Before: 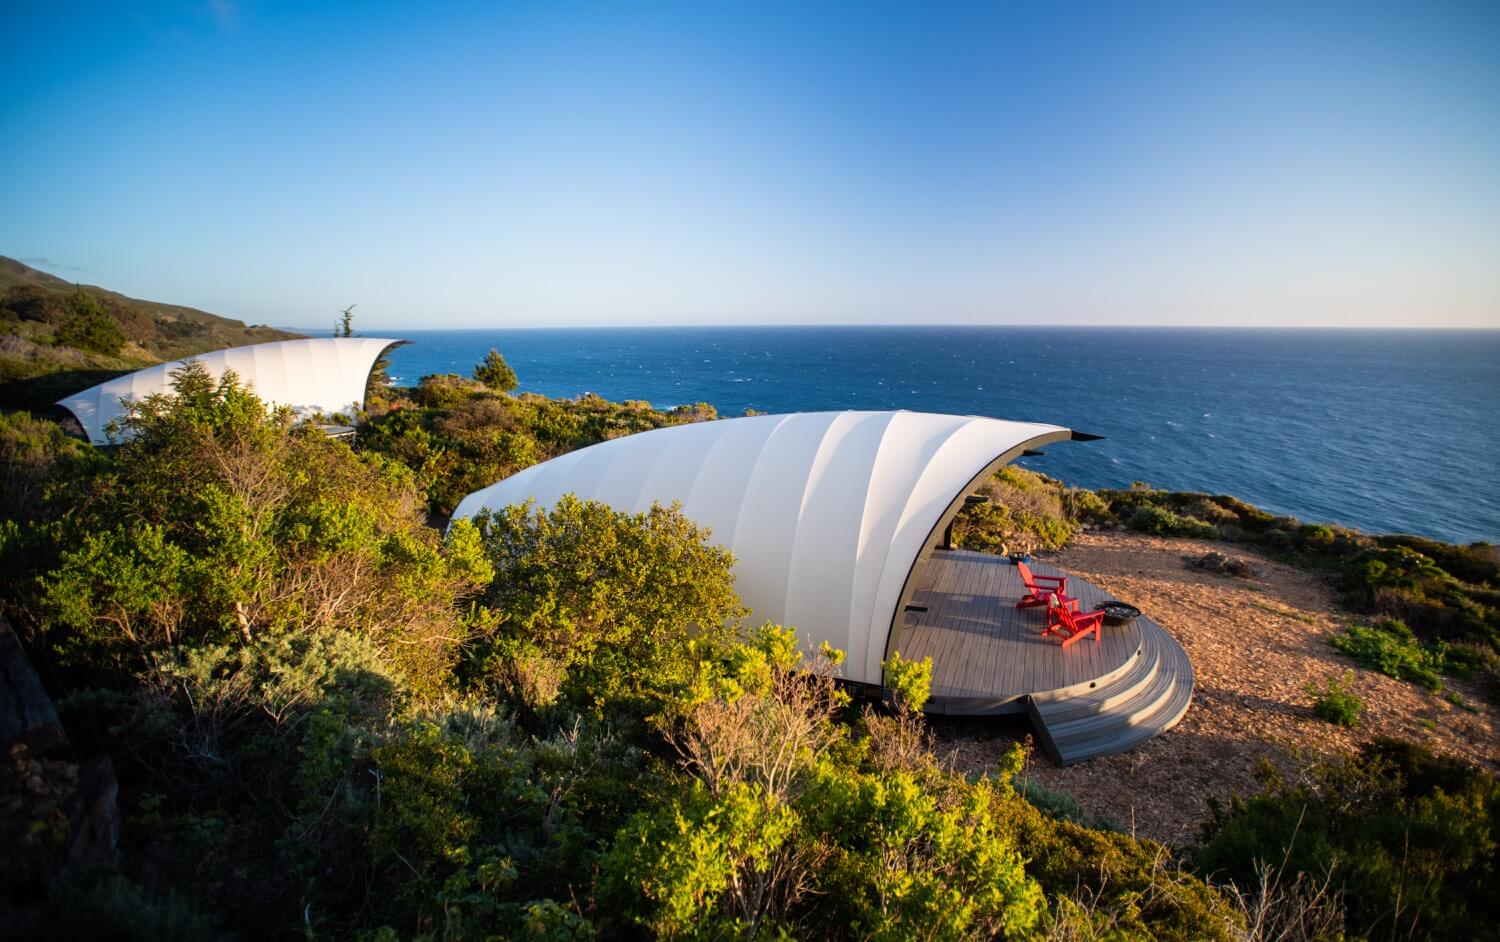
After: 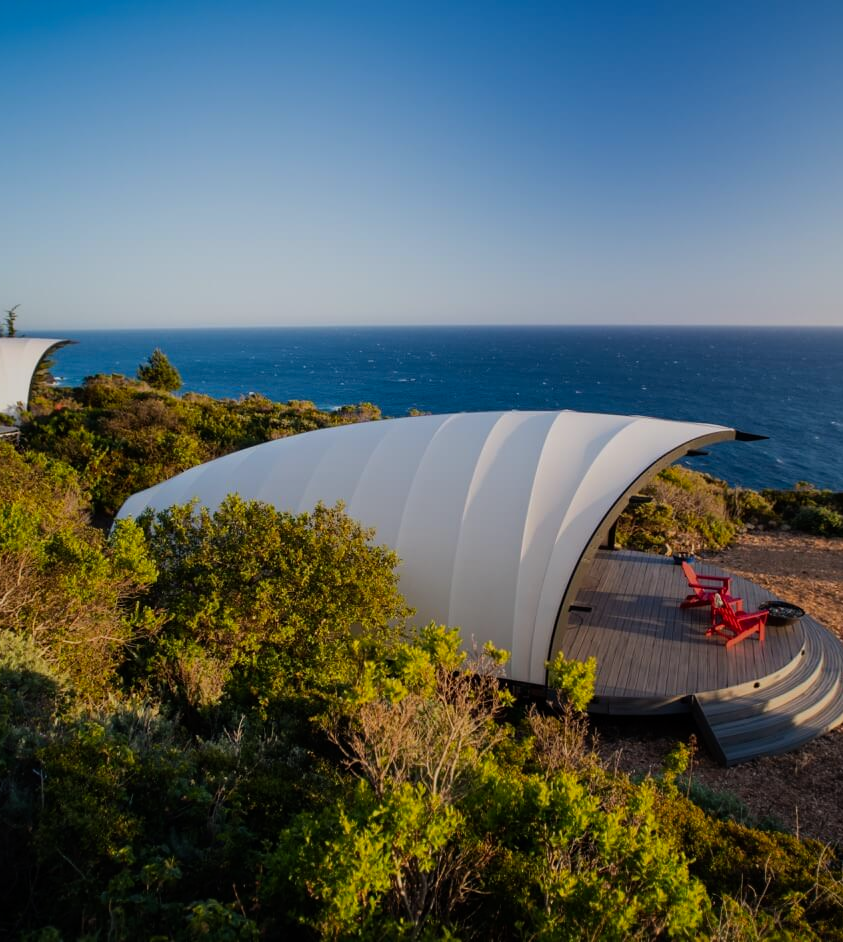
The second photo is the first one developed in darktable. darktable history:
levels: levels [0, 0.394, 0.787]
tone equalizer: on, module defaults
crop and rotate: left 22.459%, right 21.295%
exposure: exposure -1.512 EV, compensate highlight preservation false
